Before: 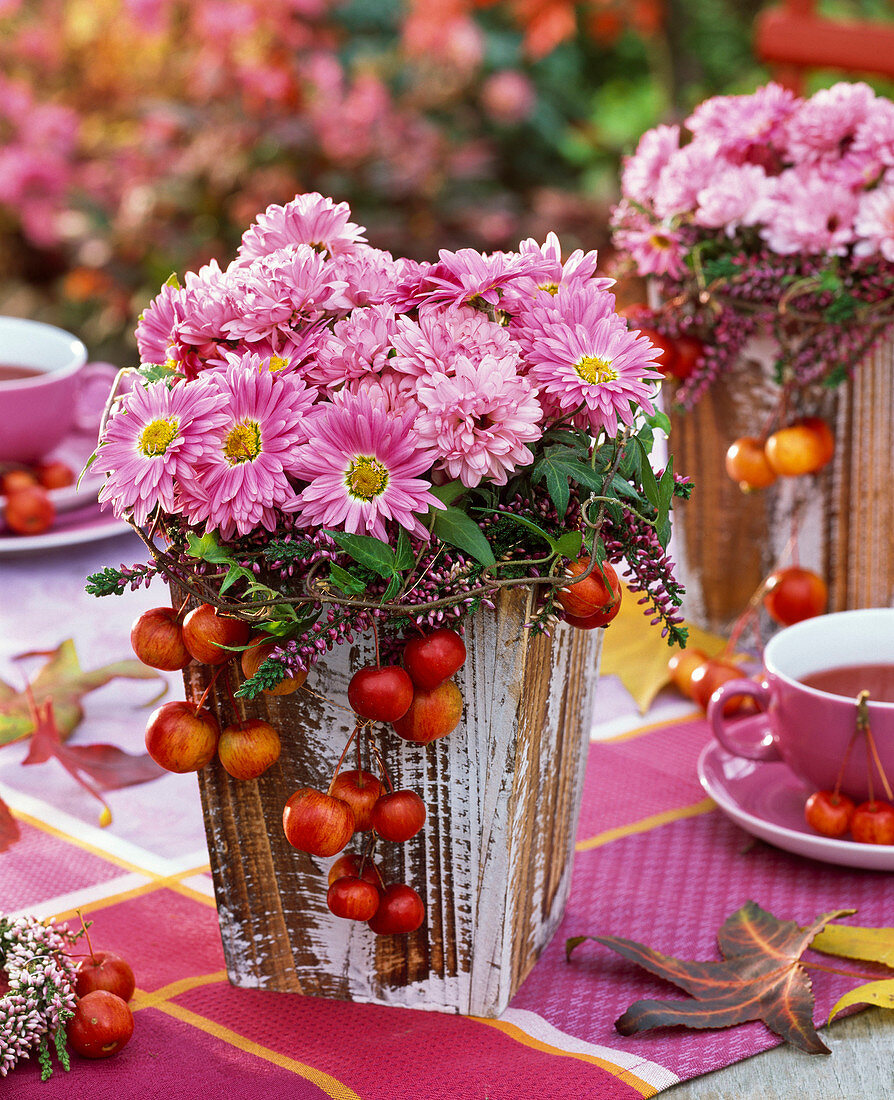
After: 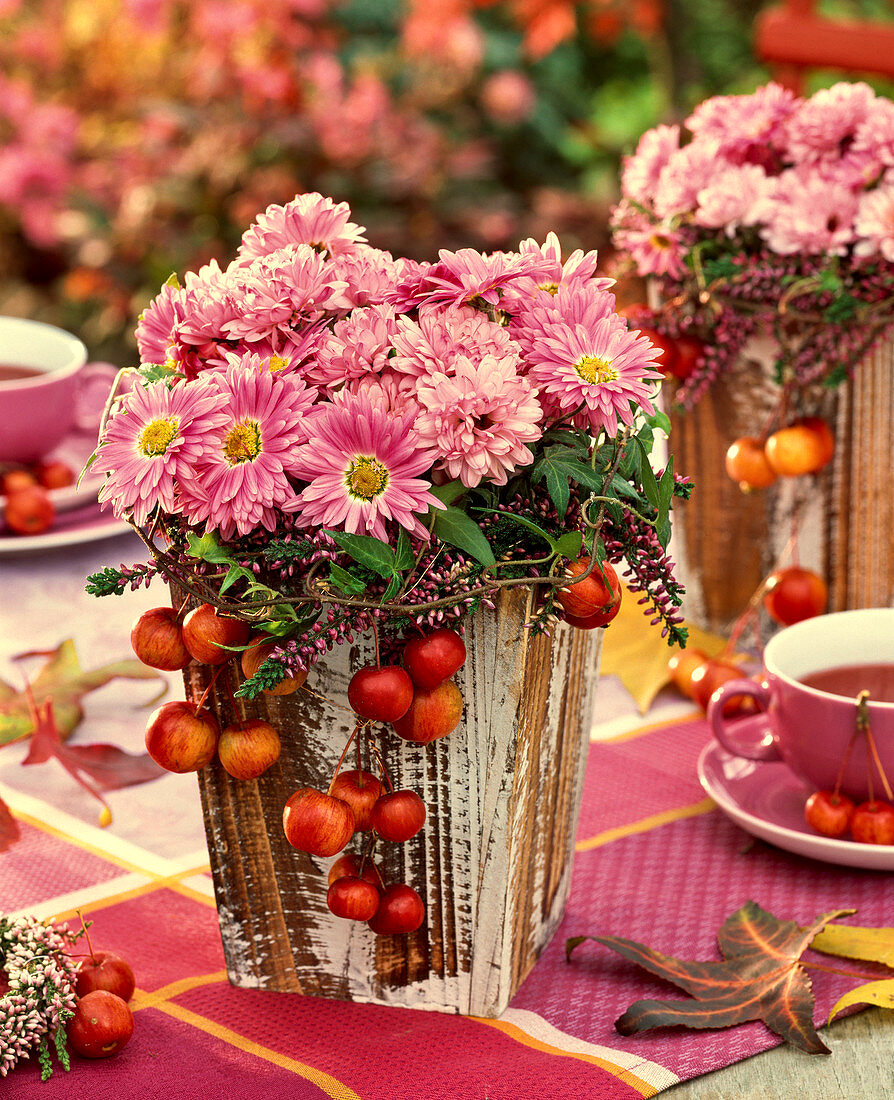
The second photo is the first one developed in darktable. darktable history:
contrast equalizer: y [[0.526, 0.53, 0.532, 0.532, 0.53, 0.525], [0.5 ×6], [0.5 ×6], [0 ×6], [0 ×6]]
white balance: red 1.08, blue 0.791
